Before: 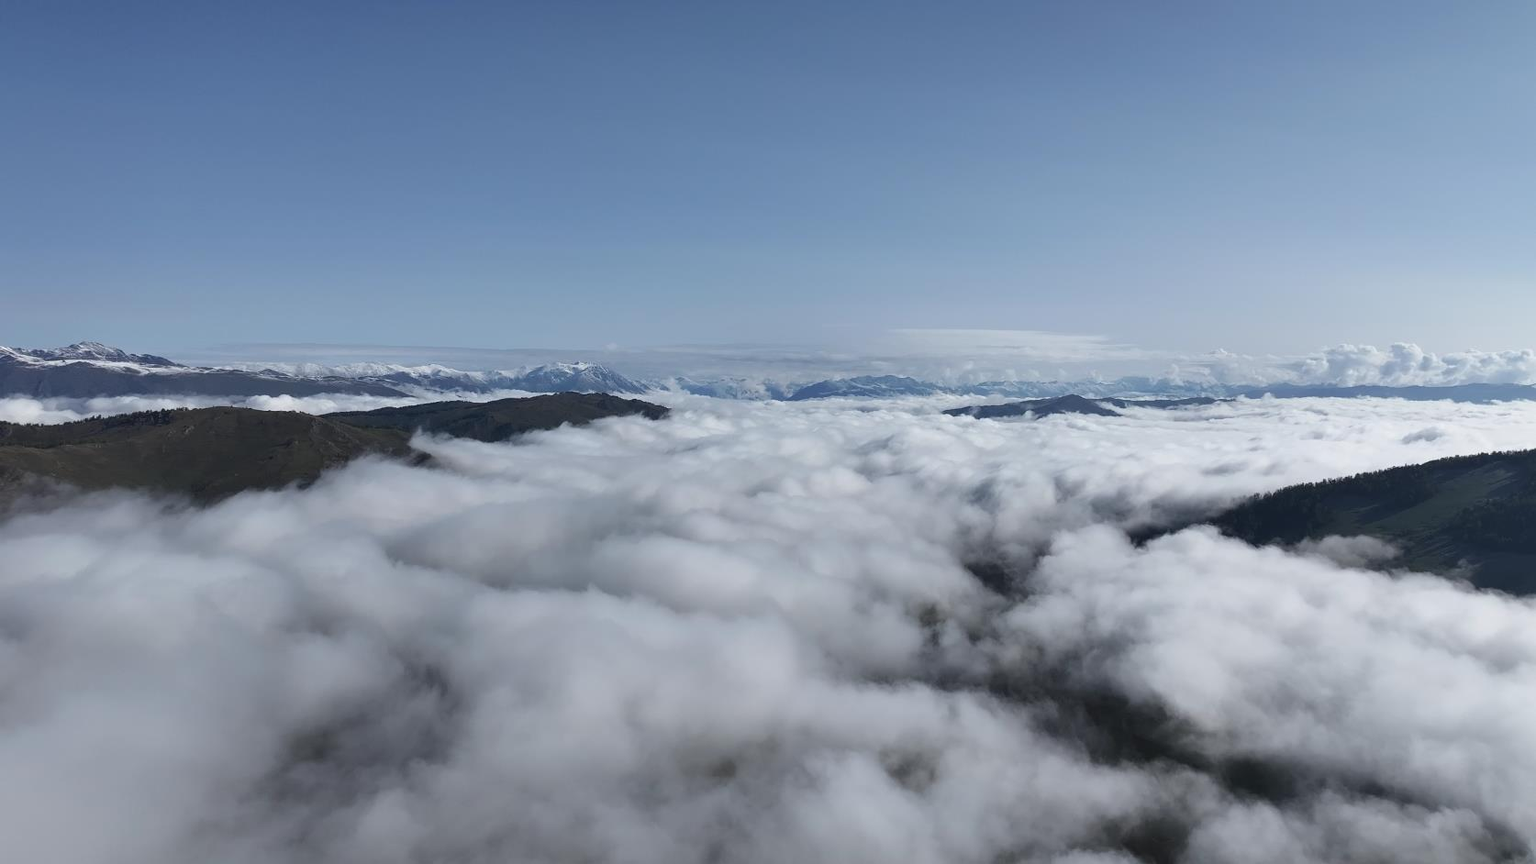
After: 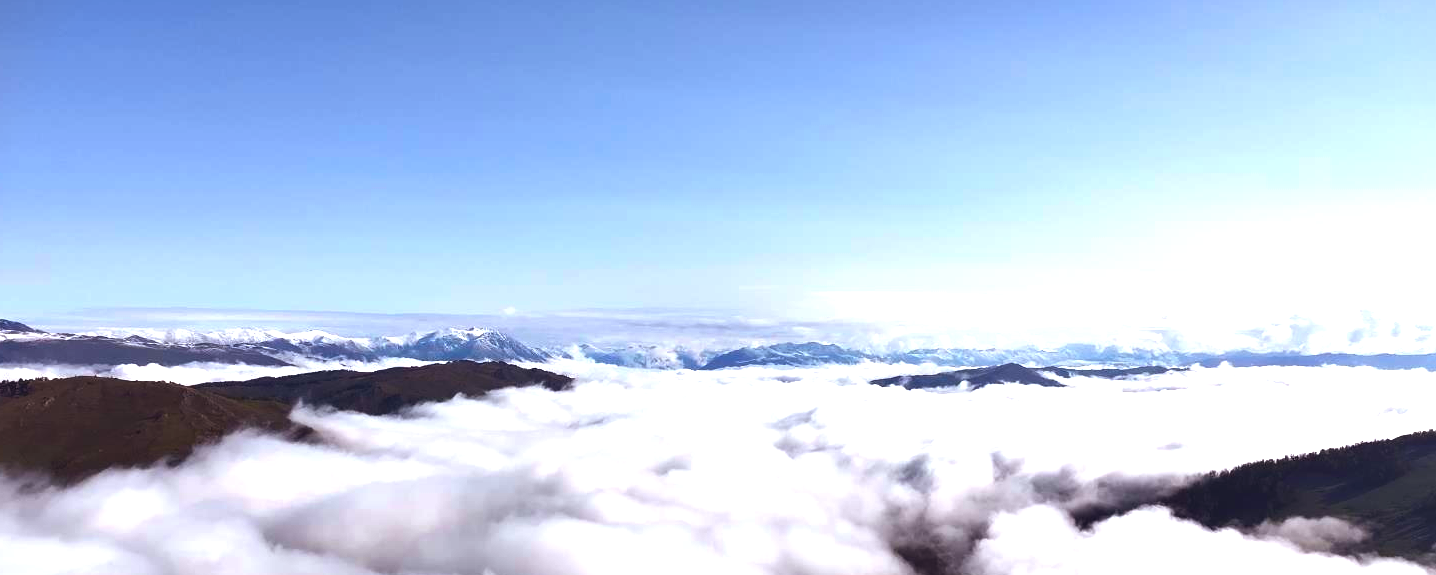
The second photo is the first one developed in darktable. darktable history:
crop and rotate: left 9.382%, top 7.178%, right 4.816%, bottom 31.739%
color balance rgb: power › chroma 1.538%, power › hue 26.87°, linear chroma grading › global chroma 14.604%, perceptual saturation grading › global saturation 20%, perceptual saturation grading › highlights -14.005%, perceptual saturation grading › shadows 50.1%, perceptual brilliance grading › highlights 47.449%, perceptual brilliance grading › mid-tones 21.606%, perceptual brilliance grading › shadows -6.51%, global vibrance 20%
vignetting: fall-off start 99.42%, fall-off radius 72.27%, width/height ratio 1.173
